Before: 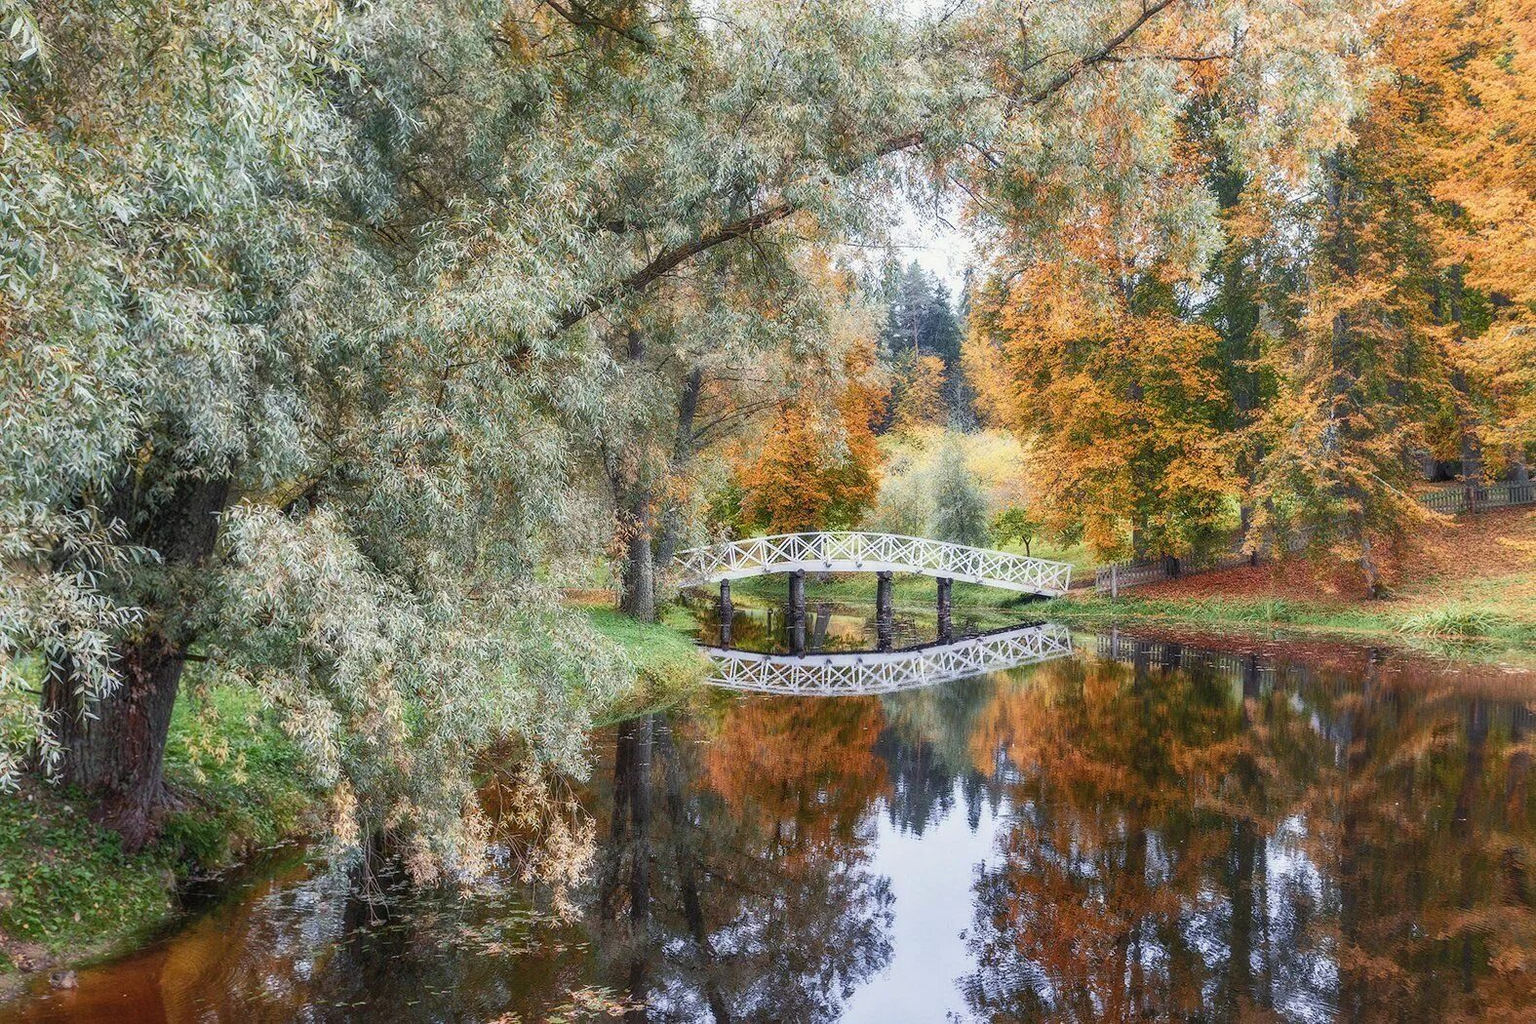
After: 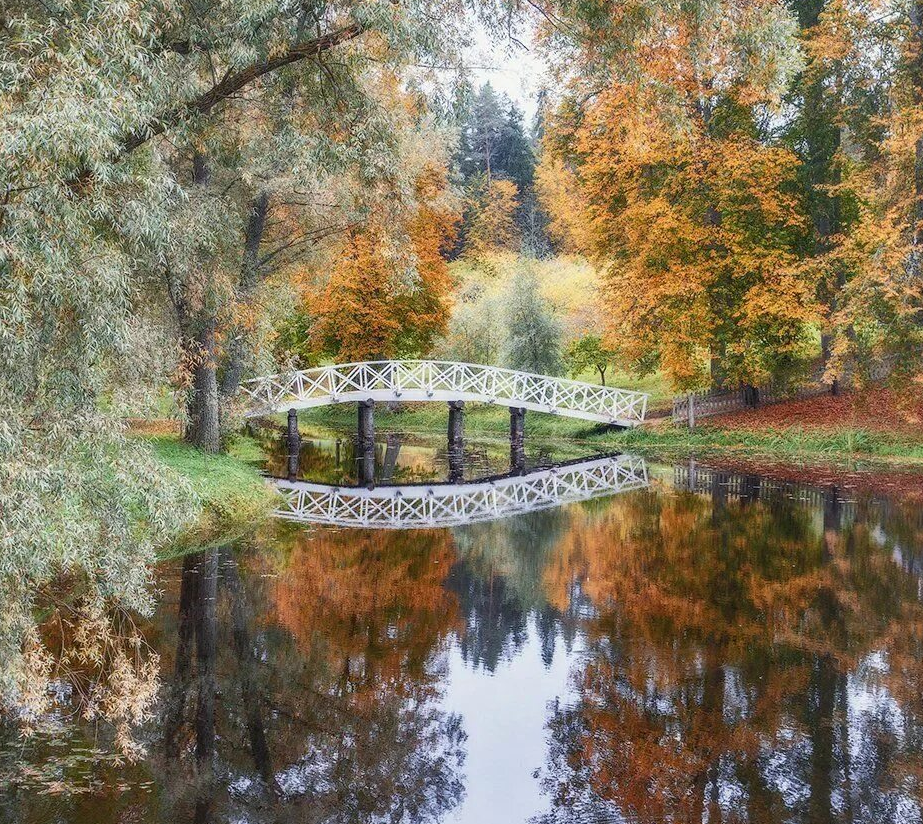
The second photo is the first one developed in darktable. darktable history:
crop and rotate: left 28.687%, top 17.643%, right 12.686%, bottom 3.872%
